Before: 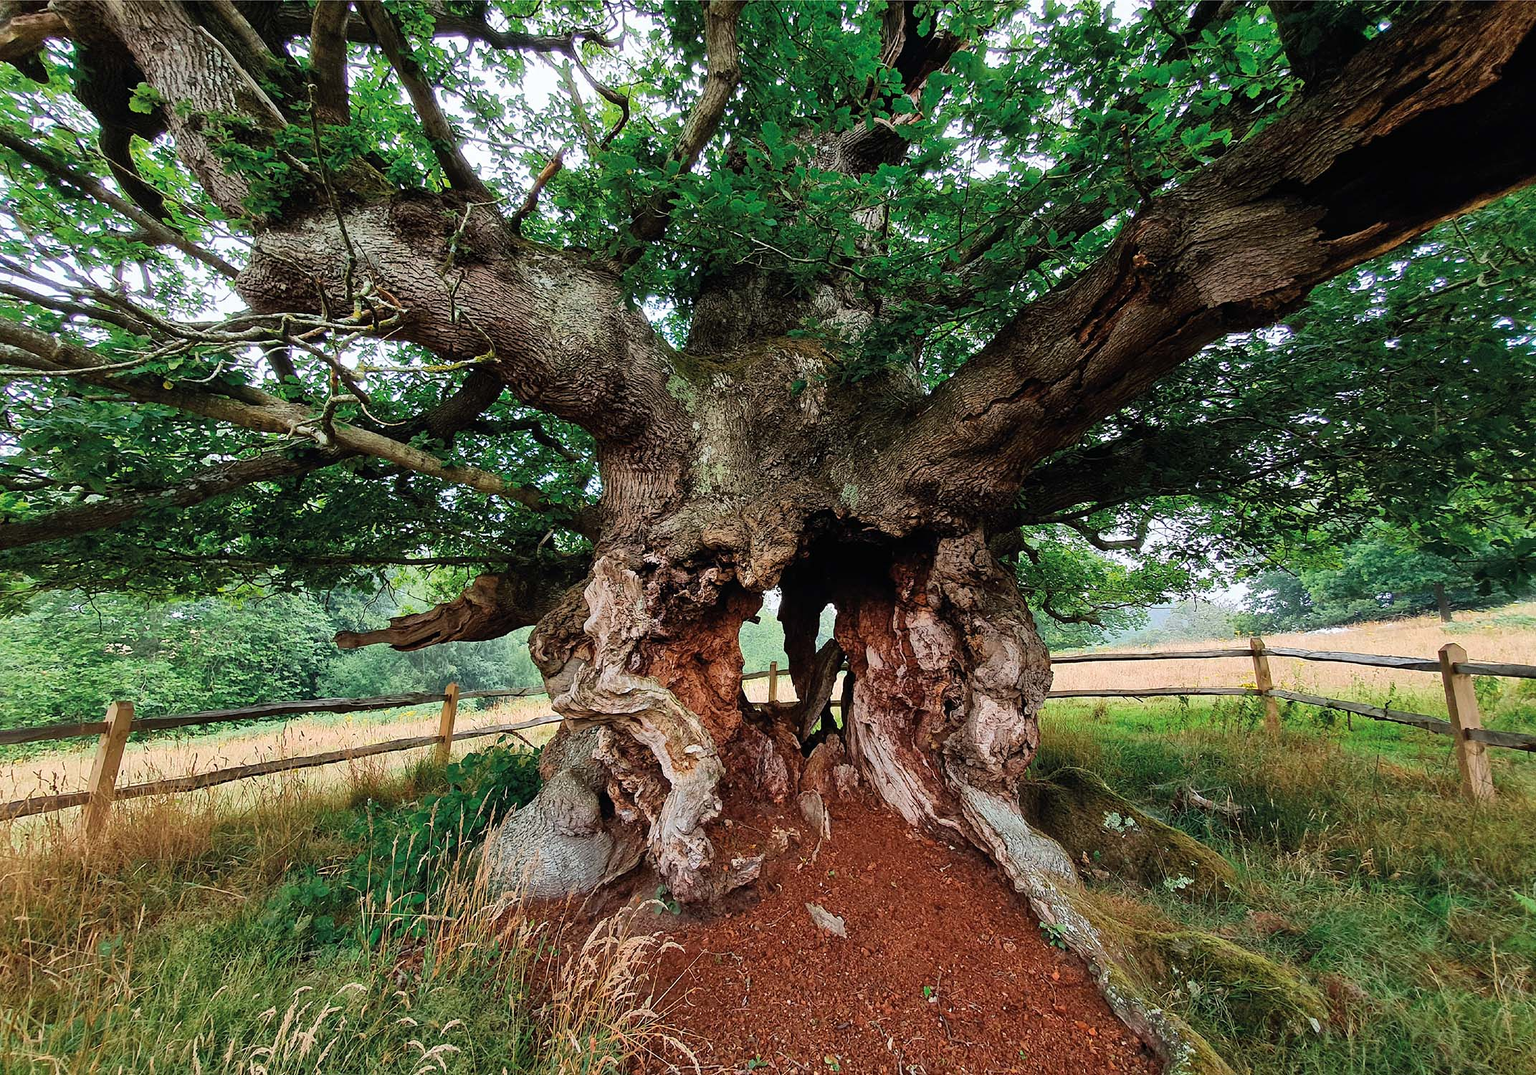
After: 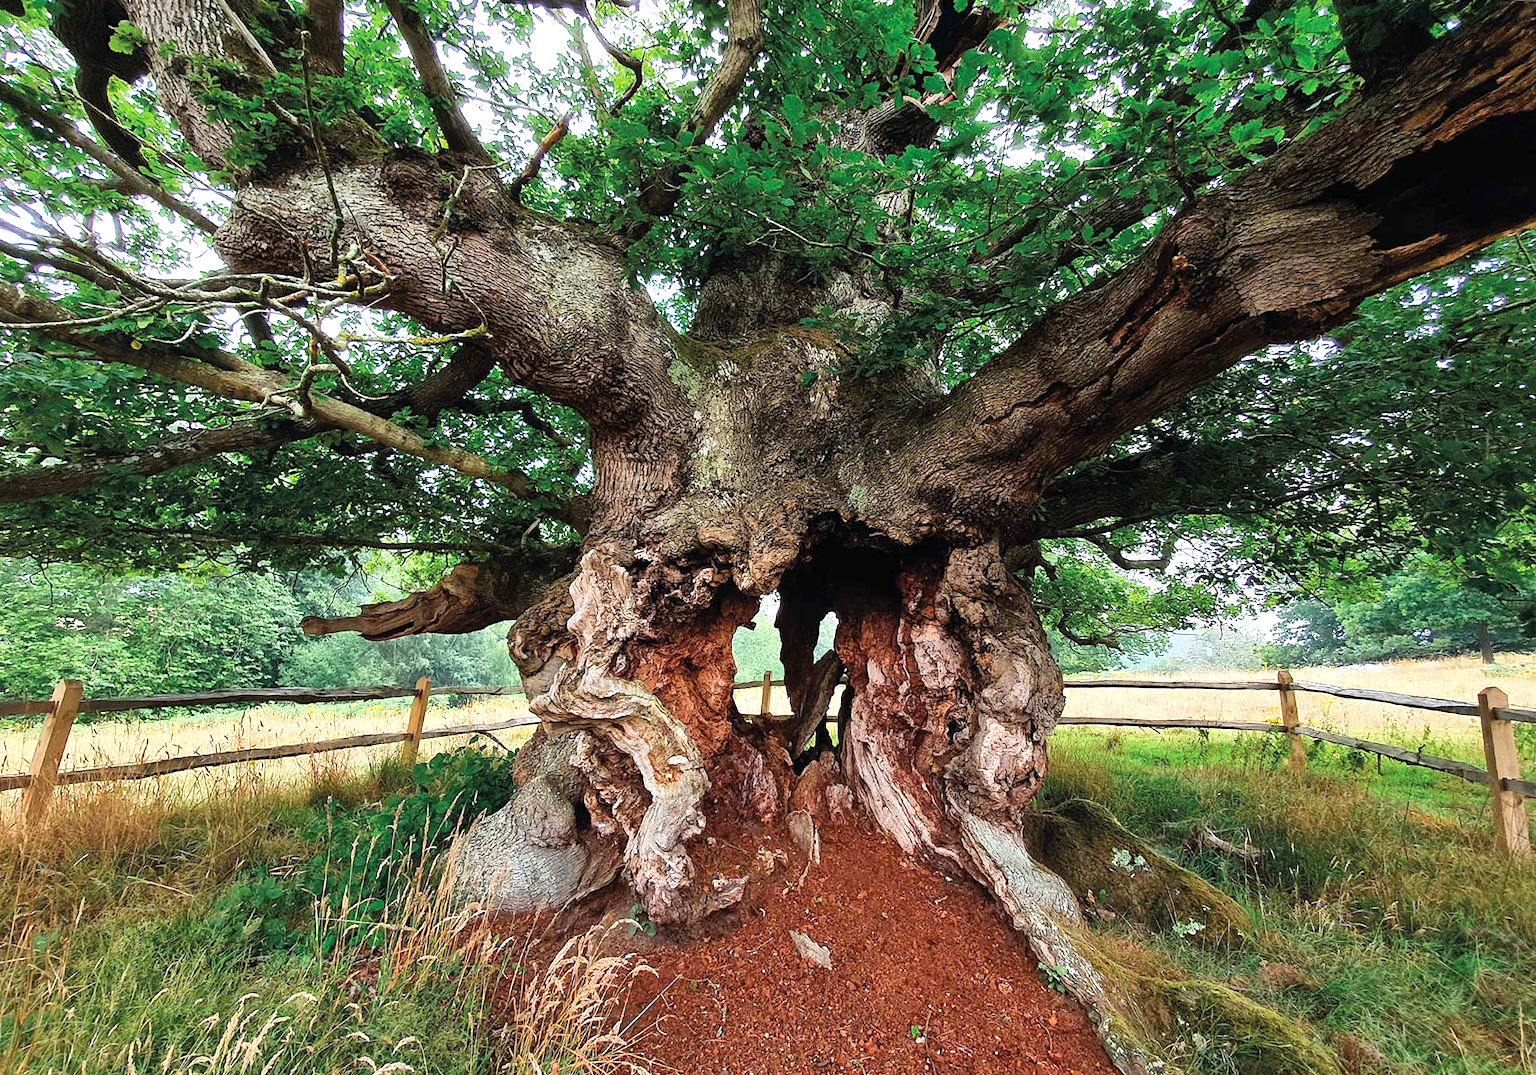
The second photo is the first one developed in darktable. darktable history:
exposure: exposure 0.556 EV, compensate highlight preservation false
shadows and highlights: shadows 25.49, highlights -24.18
crop and rotate: angle -2.78°
